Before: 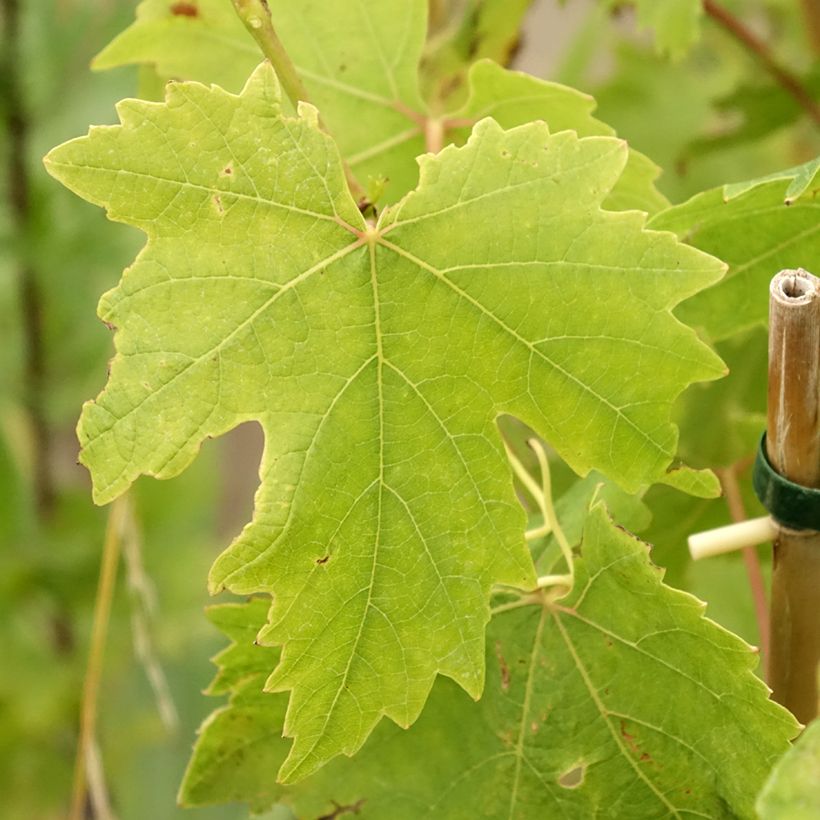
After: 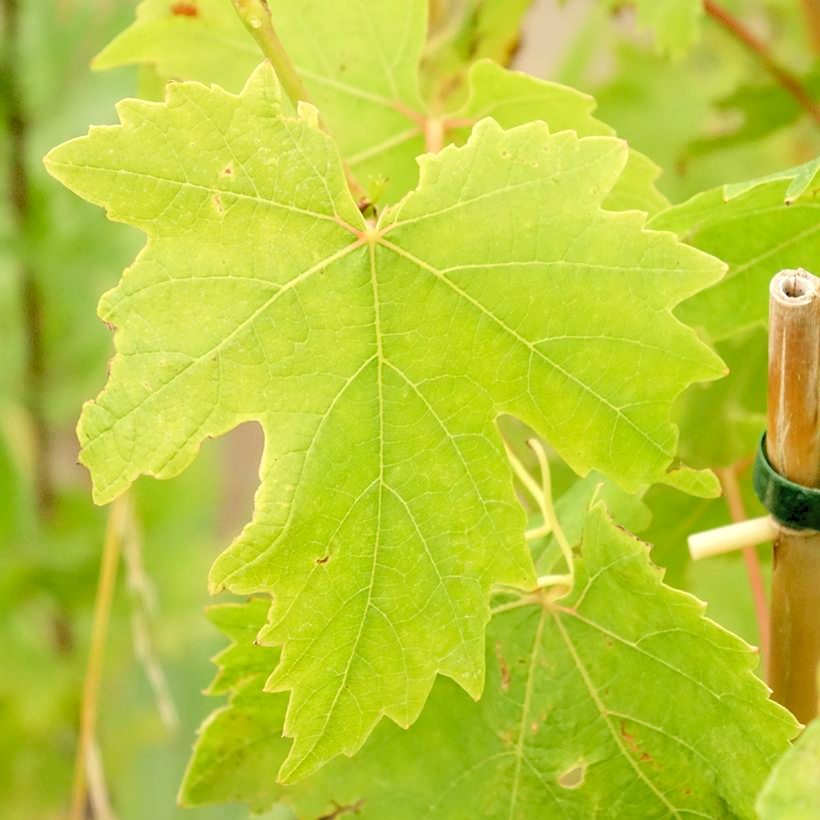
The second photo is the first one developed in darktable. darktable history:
levels: black 0.095%, levels [0.072, 0.414, 0.976]
